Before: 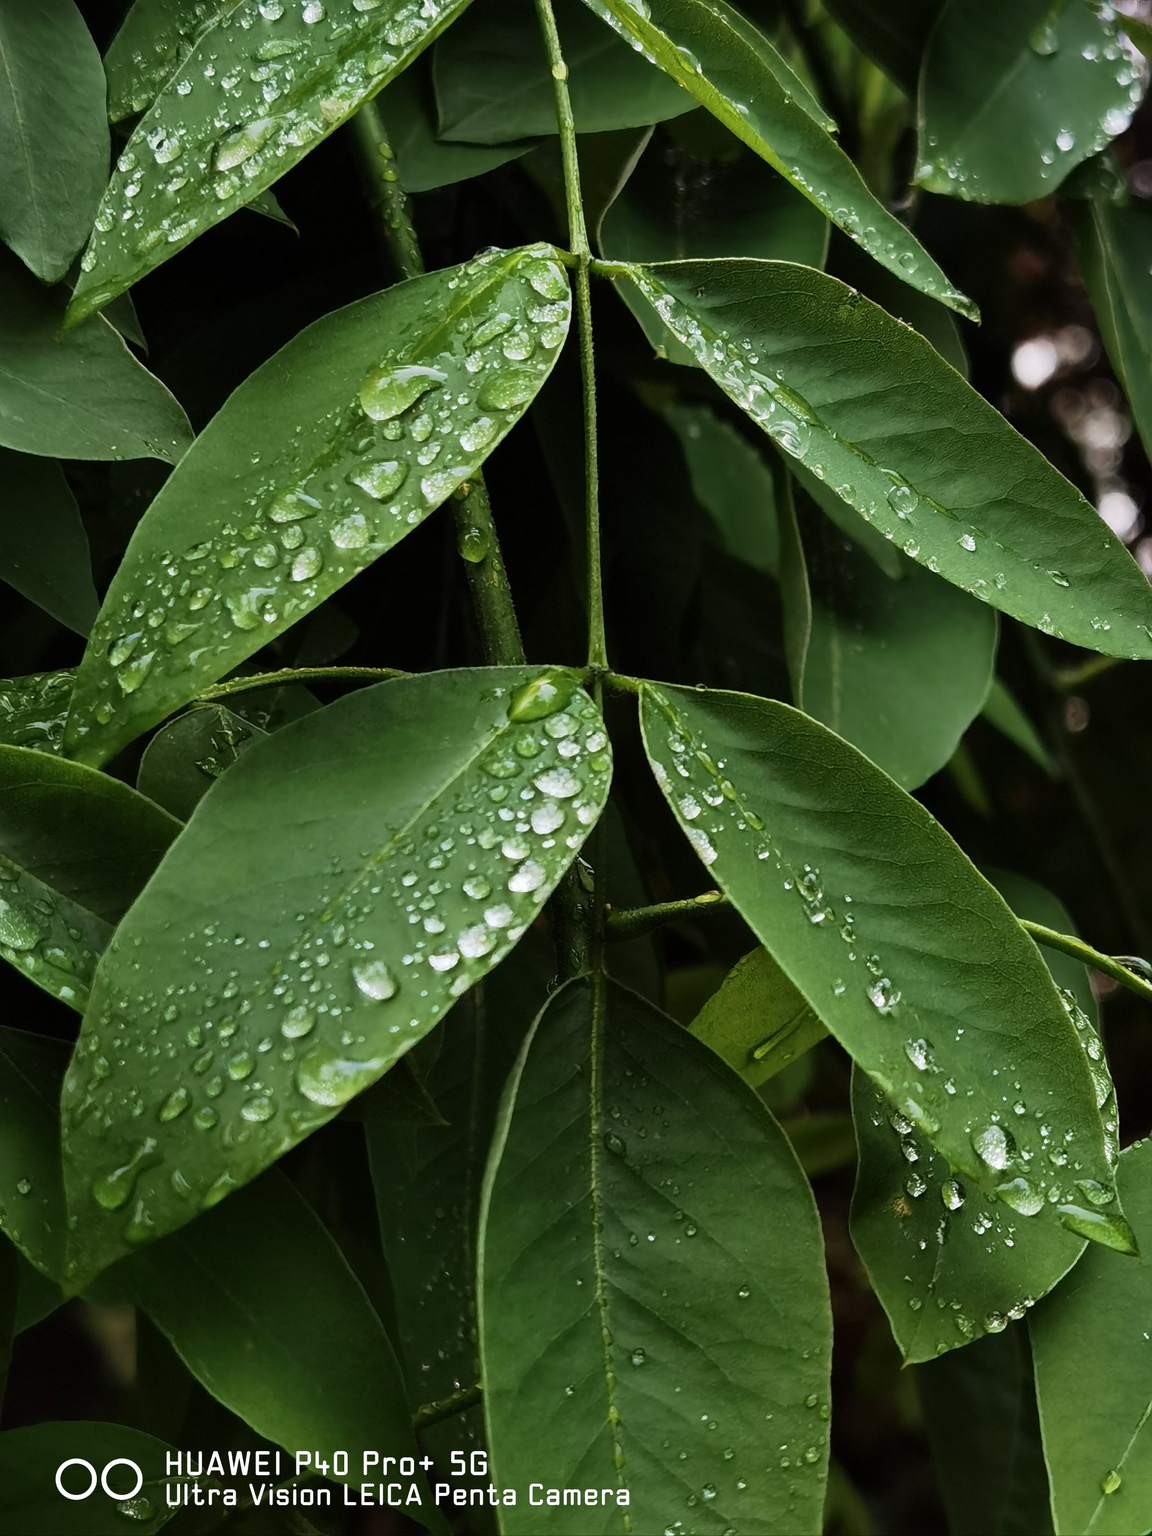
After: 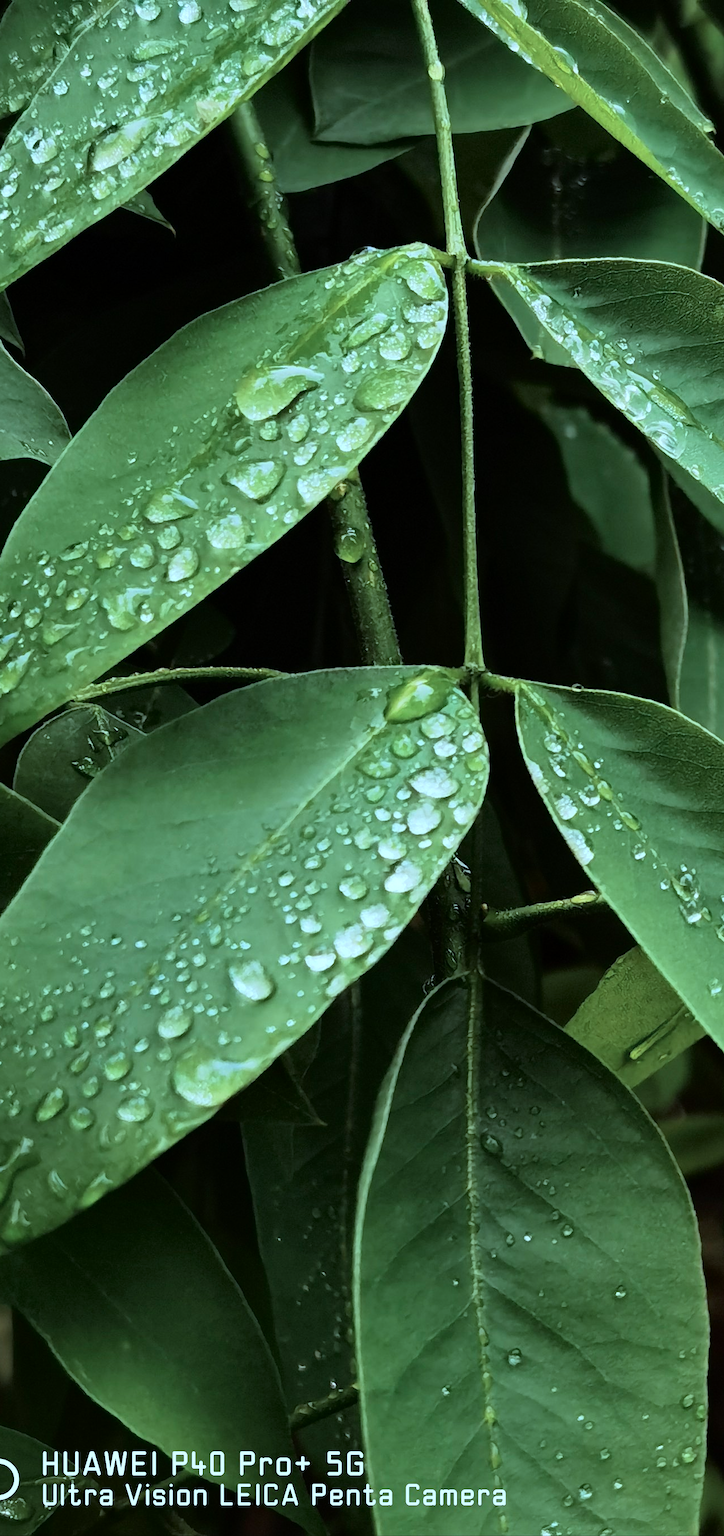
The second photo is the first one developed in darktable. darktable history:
color correction: highlights a* -11.69, highlights b* -15.33
tone equalizer: edges refinement/feathering 500, mask exposure compensation -1.57 EV, preserve details no
crop: left 10.746%, right 26.327%
tone curve: curves: ch0 [(0, 0) (0.07, 0.057) (0.15, 0.177) (0.352, 0.445) (0.59, 0.703) (0.857, 0.908) (1, 1)], color space Lab, independent channels, preserve colors none
